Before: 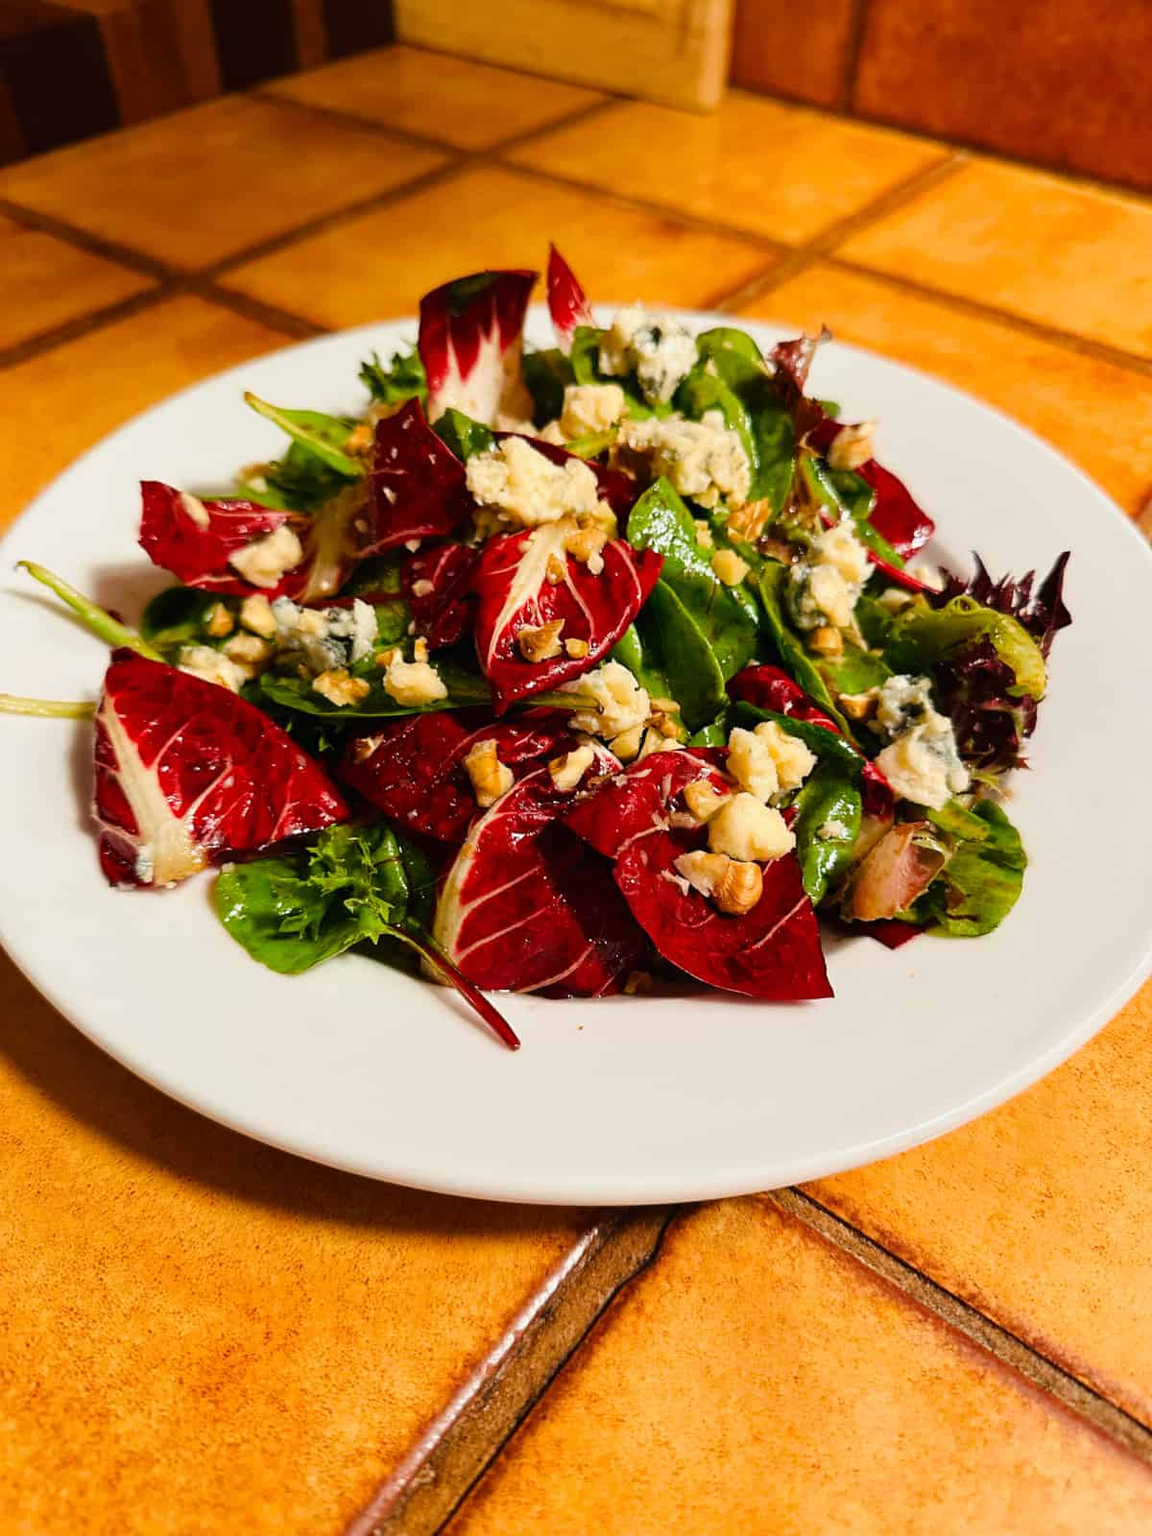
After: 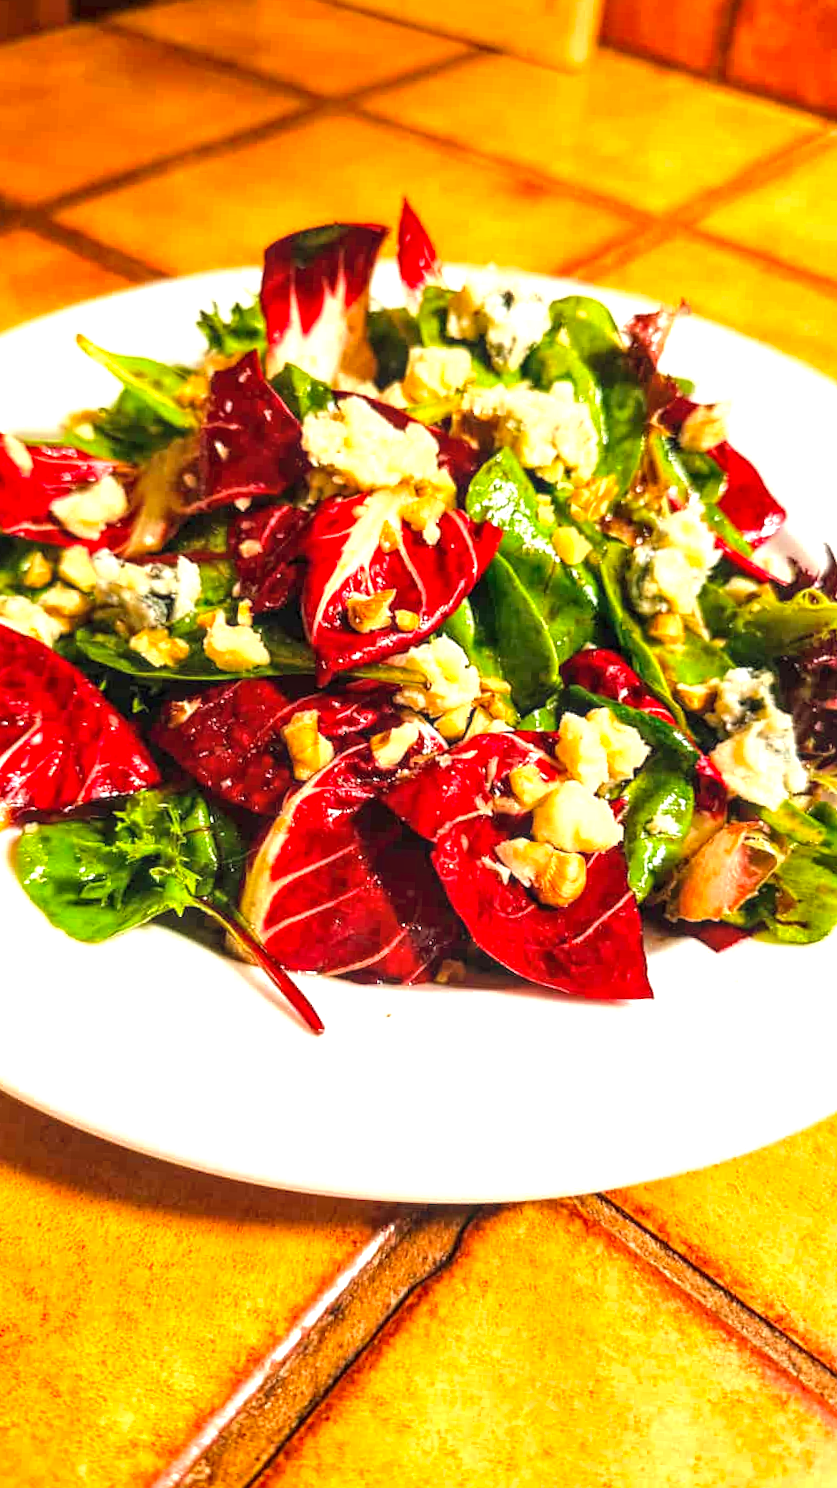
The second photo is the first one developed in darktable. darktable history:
exposure: black level correction 0, exposure 1 EV, compensate exposure bias true, compensate highlight preservation false
local contrast: detail 130%
contrast brightness saturation: brightness 0.09, saturation 0.19
crop and rotate: angle -3.27°, left 14.277%, top 0.028%, right 10.766%, bottom 0.028%
